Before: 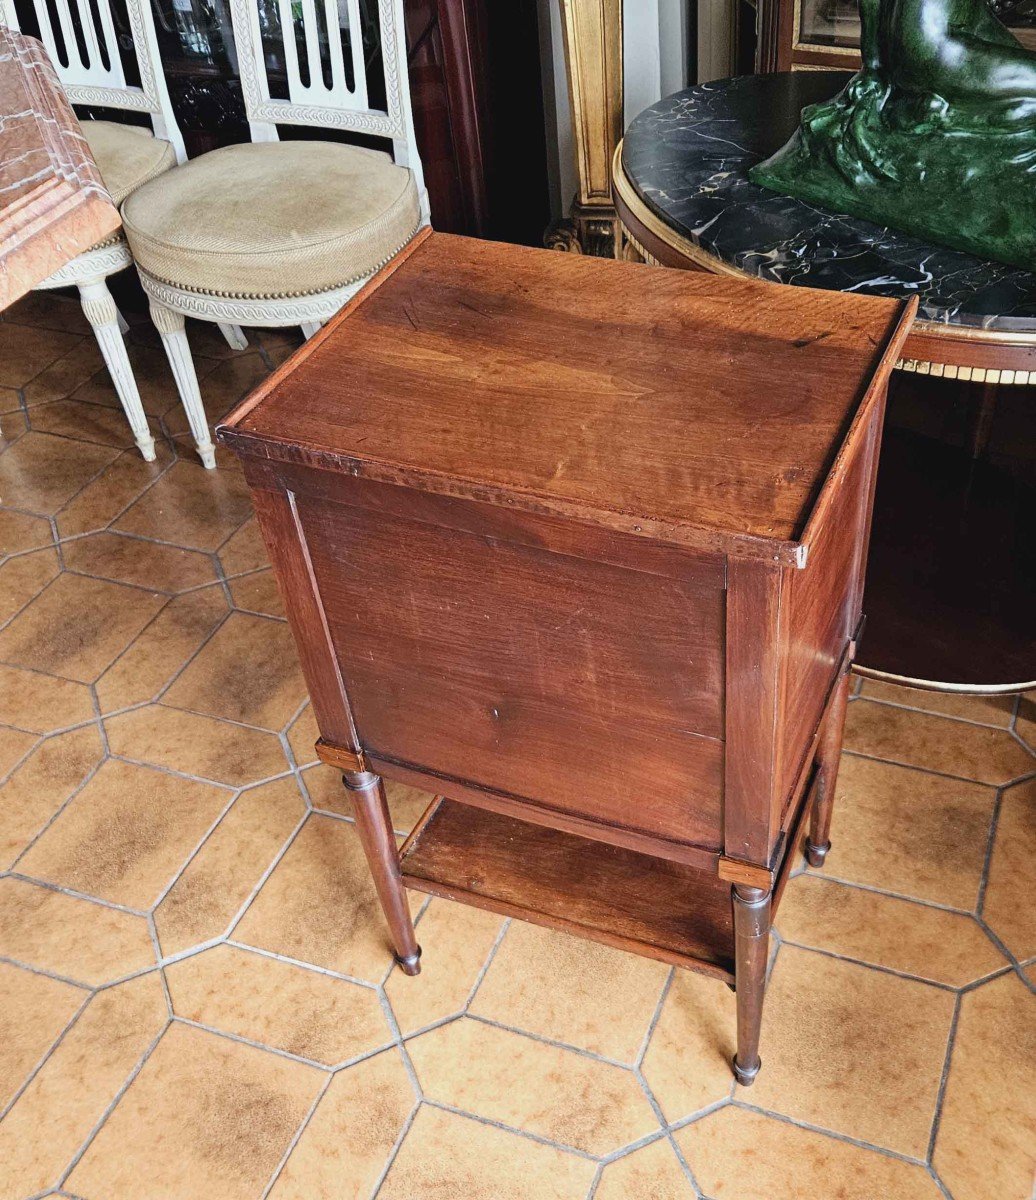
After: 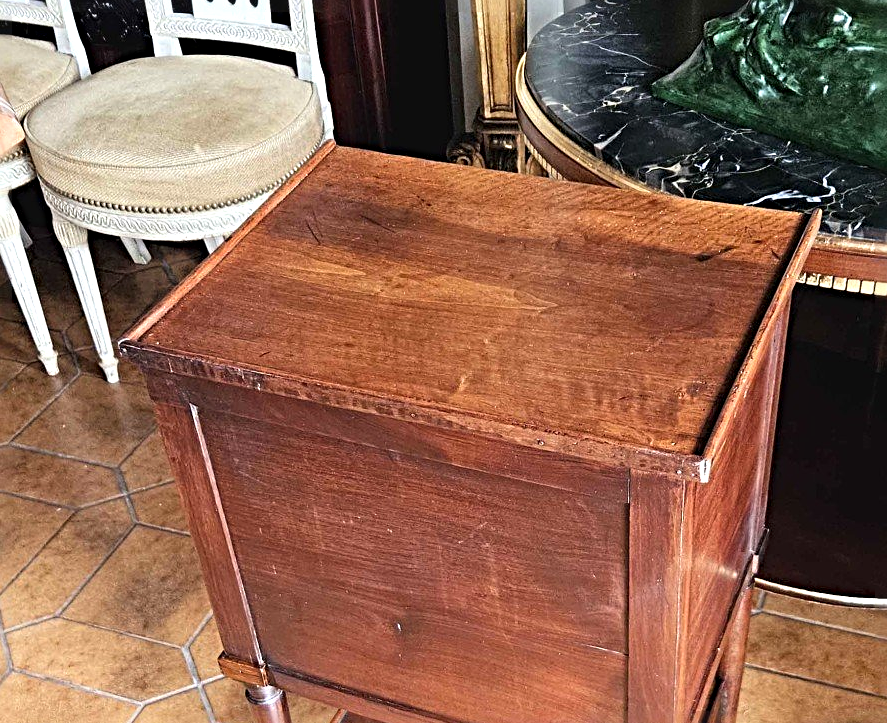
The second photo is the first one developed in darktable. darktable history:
sharpen: radius 4.886
crop and rotate: left 9.415%, top 7.198%, right 4.894%, bottom 32.474%
tone equalizer: -8 EV -0.399 EV, -7 EV -0.418 EV, -6 EV -0.304 EV, -5 EV -0.229 EV, -3 EV 0.257 EV, -2 EV 0.357 EV, -1 EV 0.406 EV, +0 EV 0.409 EV
